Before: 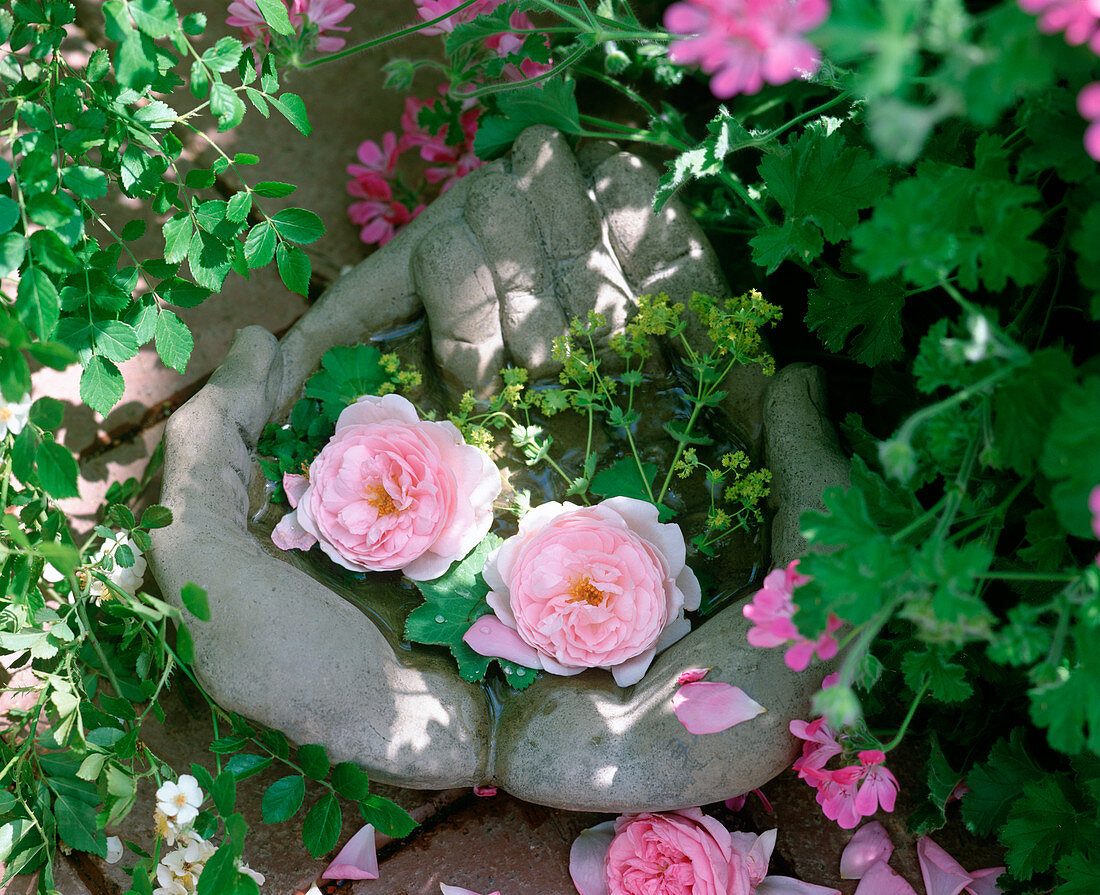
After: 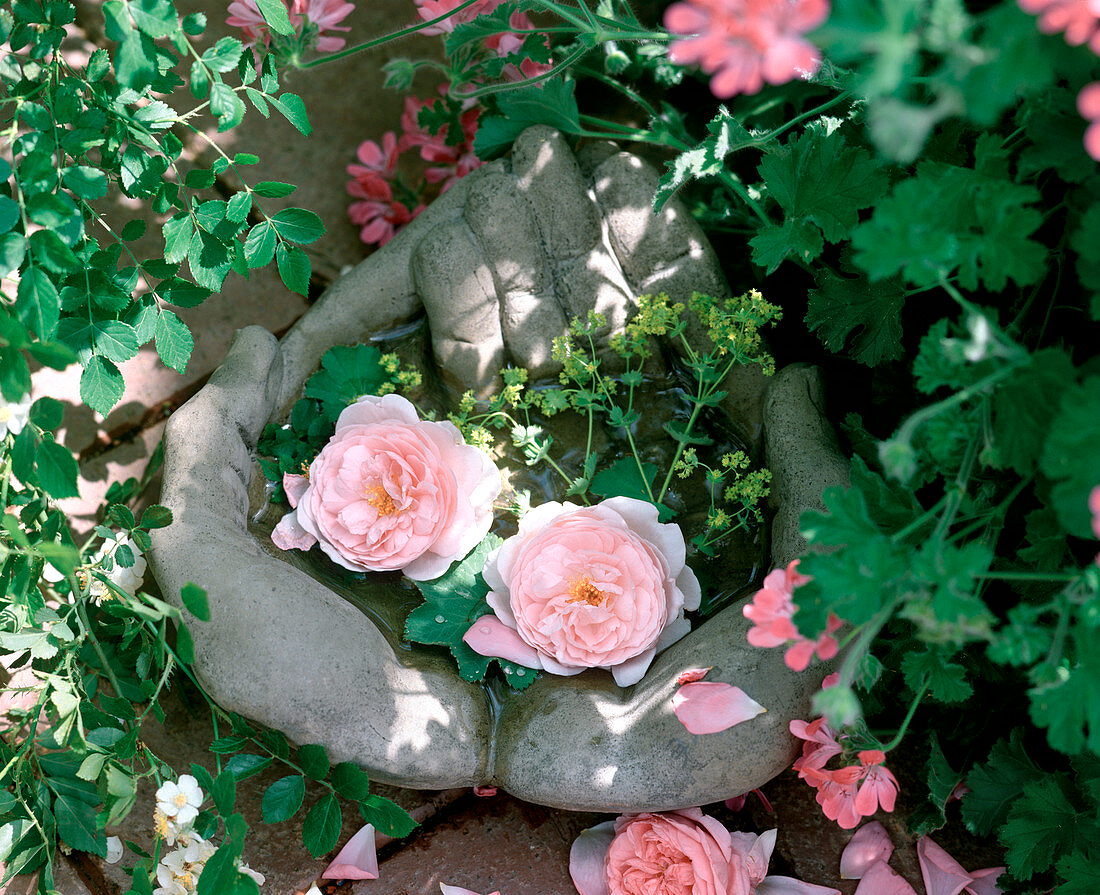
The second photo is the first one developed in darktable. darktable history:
color zones: curves: ch0 [(0.018, 0.548) (0.224, 0.64) (0.425, 0.447) (0.675, 0.575) (0.732, 0.579)]; ch1 [(0.066, 0.487) (0.25, 0.5) (0.404, 0.43) (0.75, 0.421) (0.956, 0.421)]; ch2 [(0.044, 0.561) (0.215, 0.465) (0.399, 0.544) (0.465, 0.548) (0.614, 0.447) (0.724, 0.43) (0.882, 0.623) (0.956, 0.632)]
local contrast: mode bilateral grid, contrast 19, coarseness 49, detail 138%, midtone range 0.2
sharpen: radius 2.922, amount 0.854, threshold 47.436
